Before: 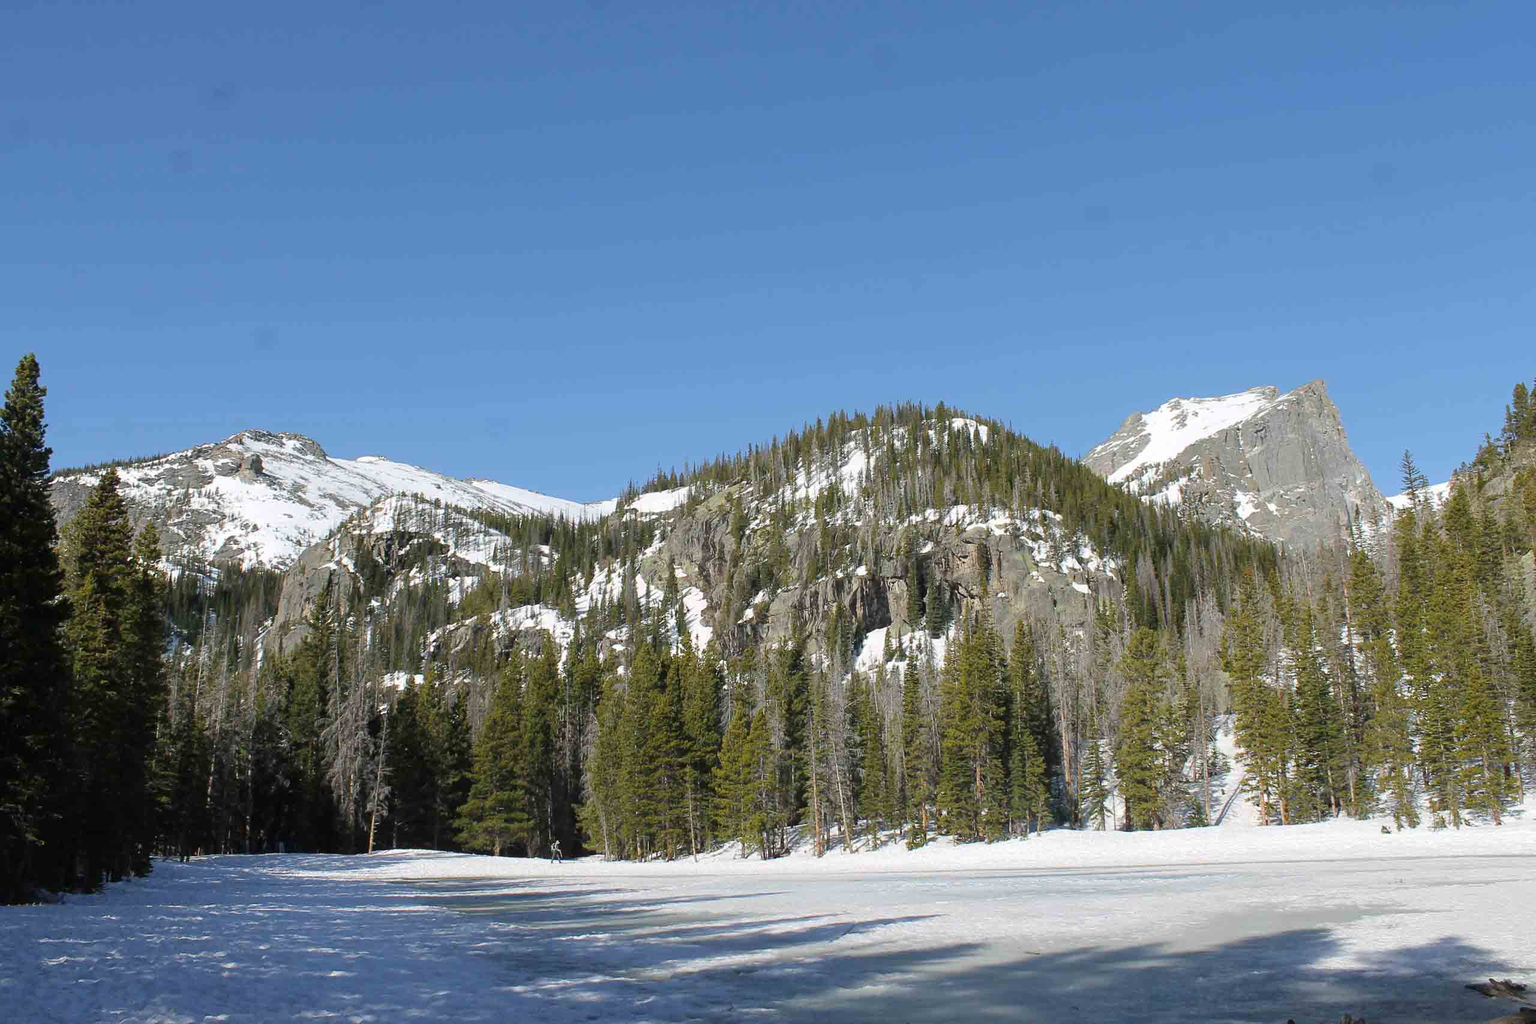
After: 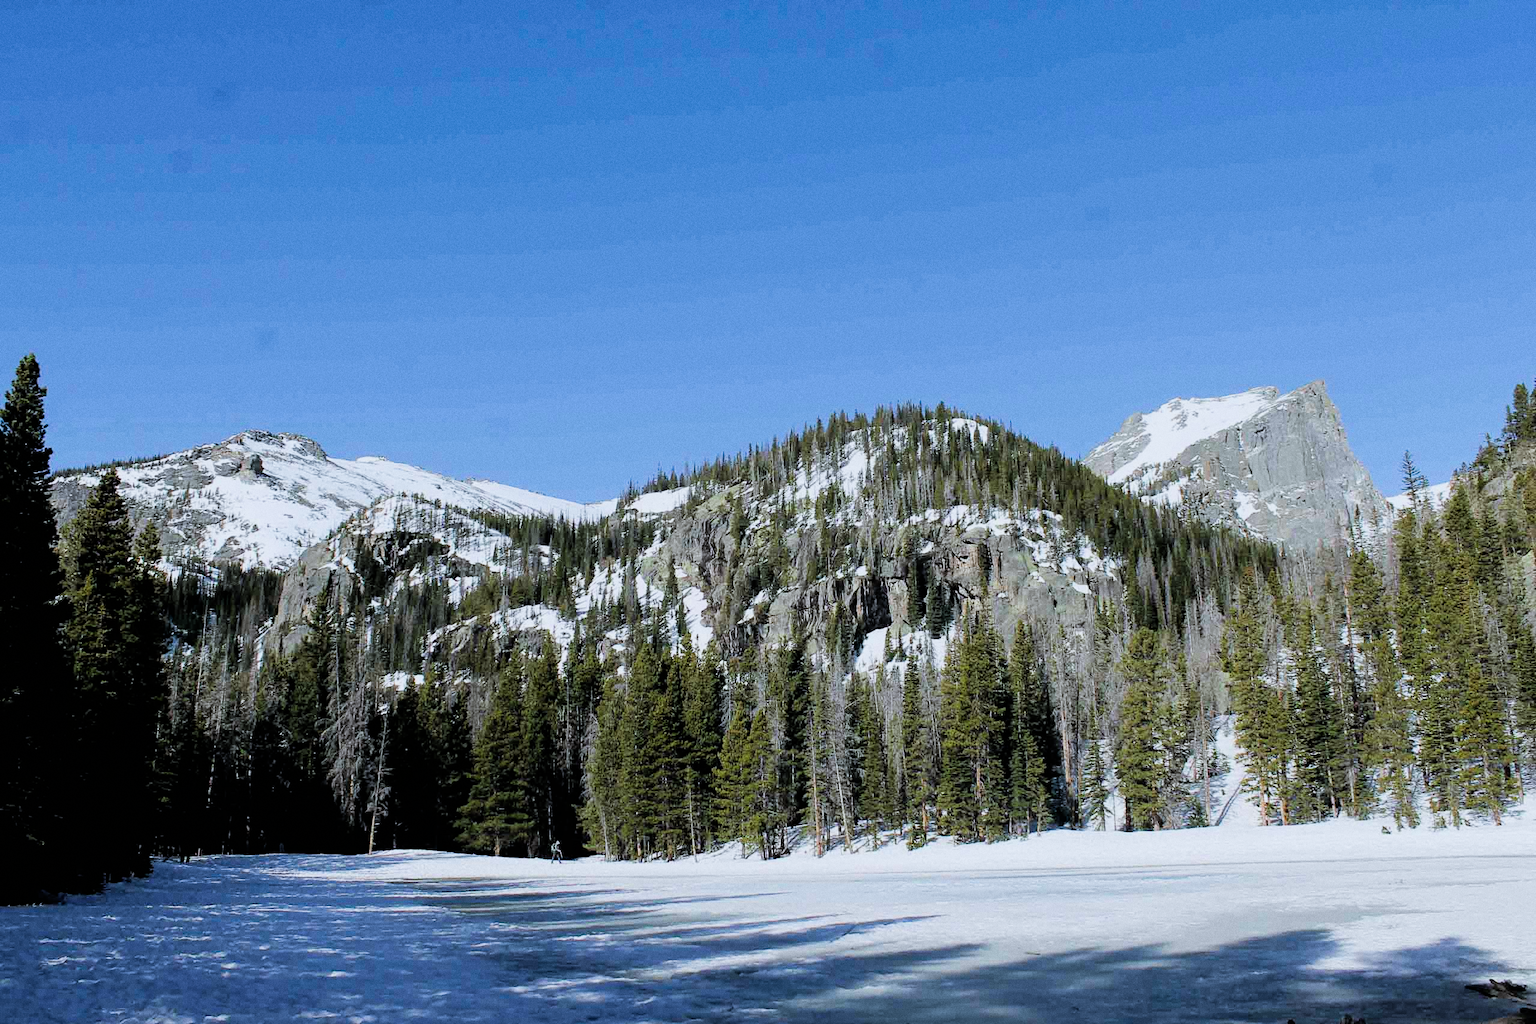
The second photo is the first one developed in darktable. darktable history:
filmic rgb: black relative exposure -5 EV, hardness 2.88, contrast 1.3, highlights saturation mix -30%
grain: coarseness 0.09 ISO
color balance: contrast 10%
color calibration: x 0.37, y 0.382, temperature 4313.32 K
